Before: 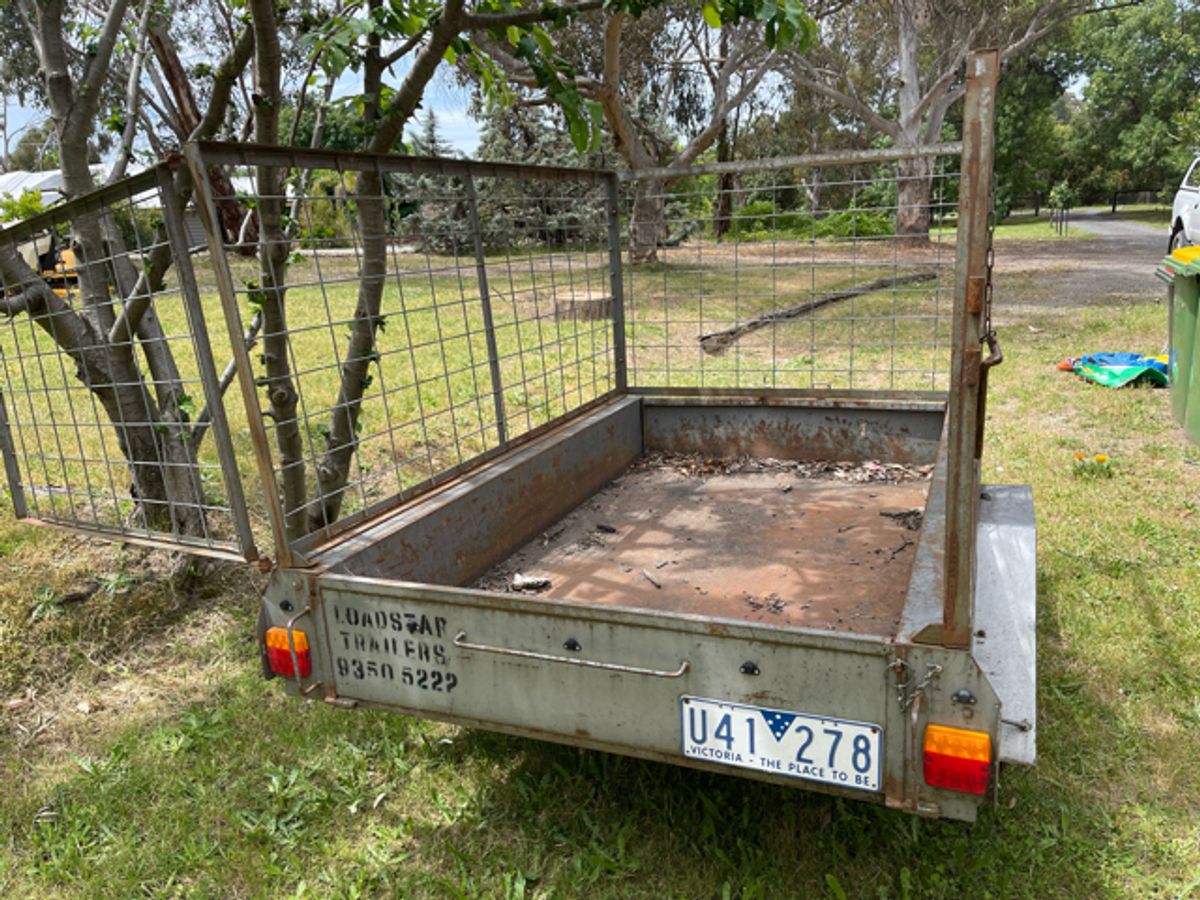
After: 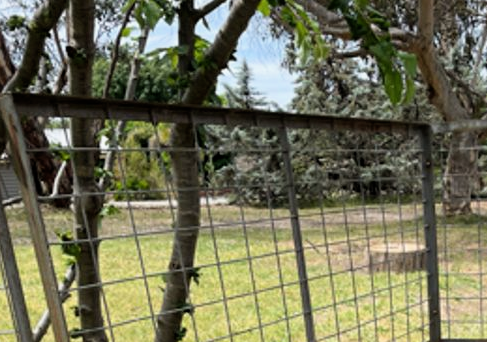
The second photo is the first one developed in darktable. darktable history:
crop: left 15.516%, top 5.441%, right 43.845%, bottom 56.519%
filmic rgb: black relative exposure -12.69 EV, white relative exposure 2.8 EV, target black luminance 0%, hardness 8.62, latitude 70.03%, contrast 1.133, shadows ↔ highlights balance -0.816%
